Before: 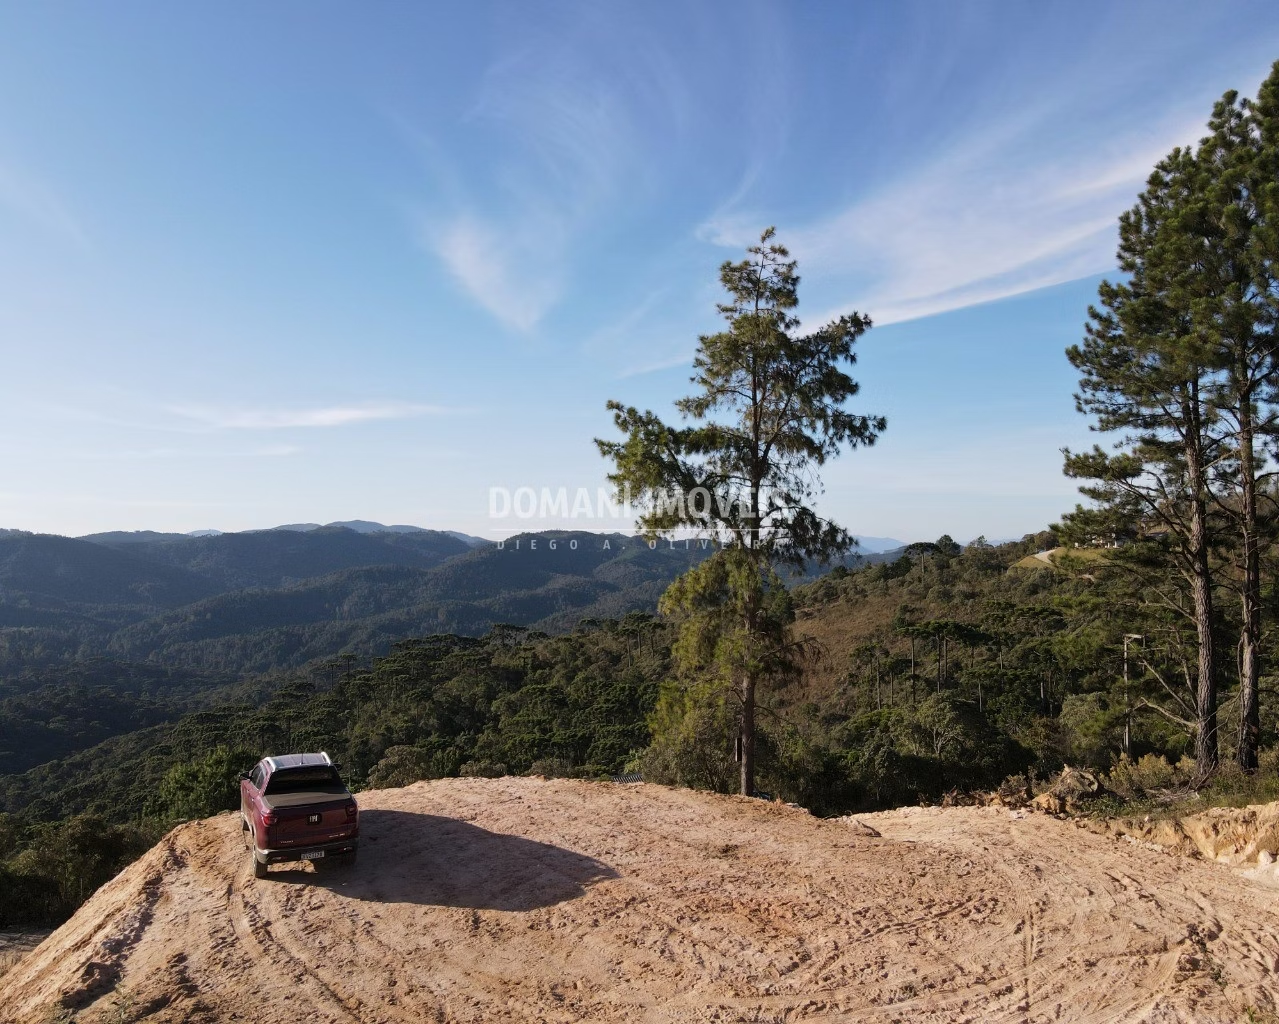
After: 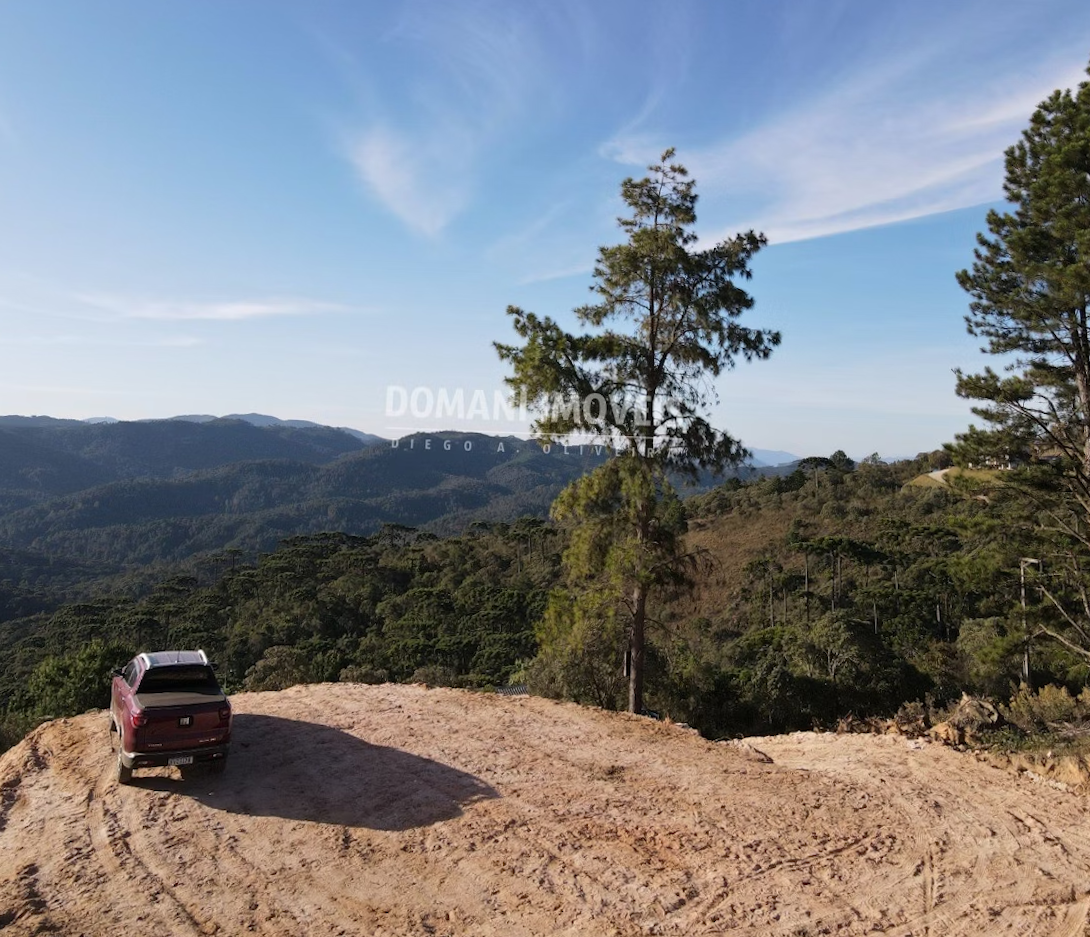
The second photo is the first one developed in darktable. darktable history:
rotate and perspective: rotation 0.215°, lens shift (vertical) -0.139, crop left 0.069, crop right 0.939, crop top 0.002, crop bottom 0.996
crop and rotate: angle -1.96°, left 3.097%, top 4.154%, right 1.586%, bottom 0.529%
